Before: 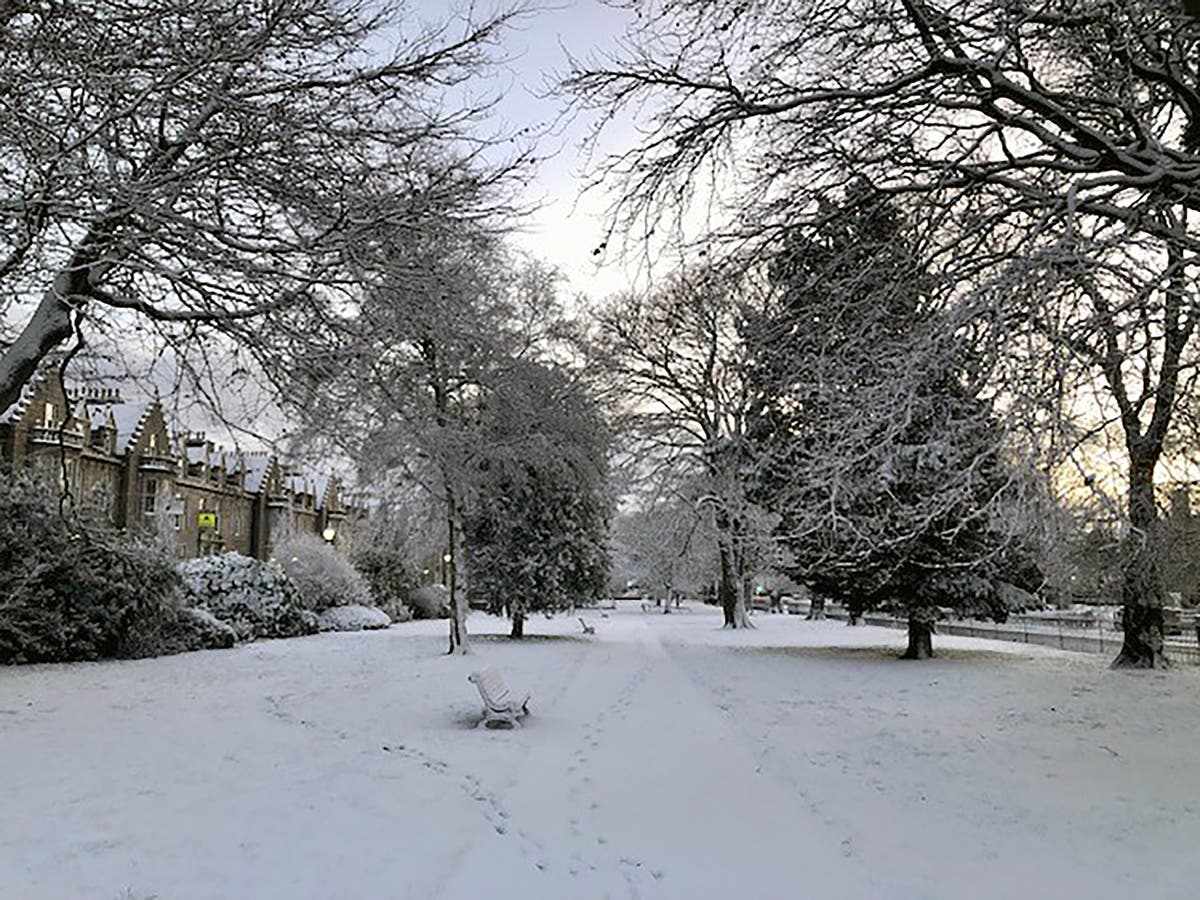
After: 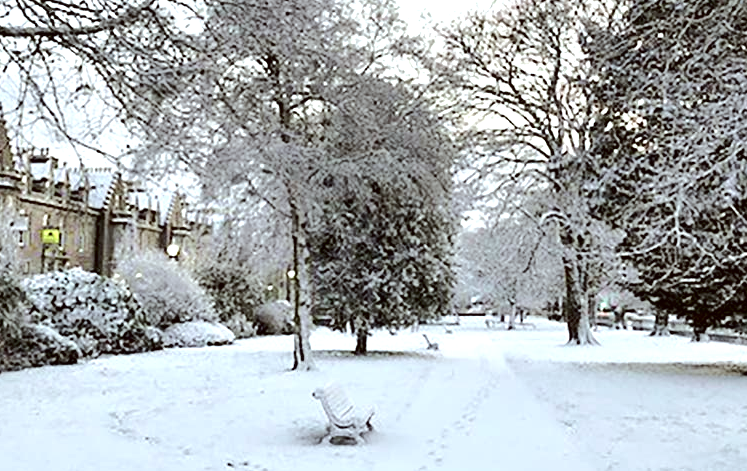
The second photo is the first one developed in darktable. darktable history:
color correction: highlights a* -5.08, highlights b* -3.67, shadows a* 3.9, shadows b* 4.1
tone curve: curves: ch0 [(0, 0) (0.052, 0.018) (0.236, 0.207) (0.41, 0.417) (0.485, 0.518) (0.54, 0.584) (0.625, 0.666) (0.845, 0.828) (0.994, 0.964)]; ch1 [(0, 0) (0.136, 0.146) (0.317, 0.34) (0.382, 0.408) (0.434, 0.441) (0.472, 0.479) (0.498, 0.501) (0.557, 0.558) (0.616, 0.59) (0.739, 0.7) (1, 1)]; ch2 [(0, 0) (0.352, 0.403) (0.447, 0.466) (0.482, 0.482) (0.528, 0.526) (0.586, 0.577) (0.618, 0.621) (0.785, 0.747) (1, 1)], color space Lab, independent channels
exposure: black level correction 0, exposure 1.097 EV, compensate exposure bias true, compensate highlight preservation false
crop: left 13.027%, top 31.664%, right 24.65%, bottom 15.991%
